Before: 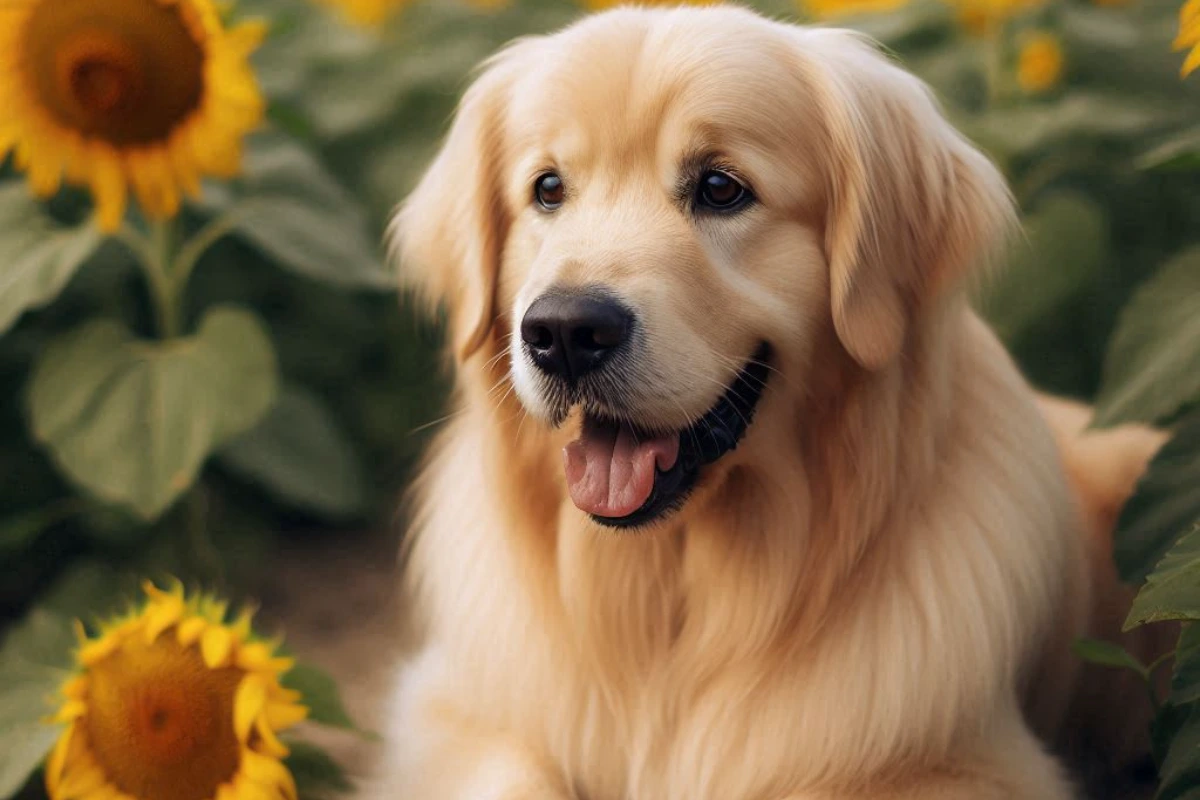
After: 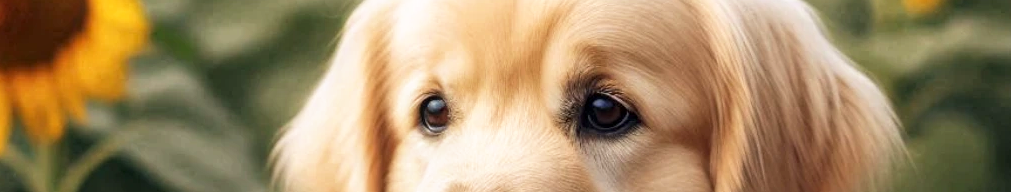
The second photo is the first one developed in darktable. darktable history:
crop and rotate: left 9.658%, top 9.649%, right 6.074%, bottom 66.313%
local contrast: on, module defaults
base curve: curves: ch0 [(0, 0) (0.688, 0.865) (1, 1)], preserve colors none
